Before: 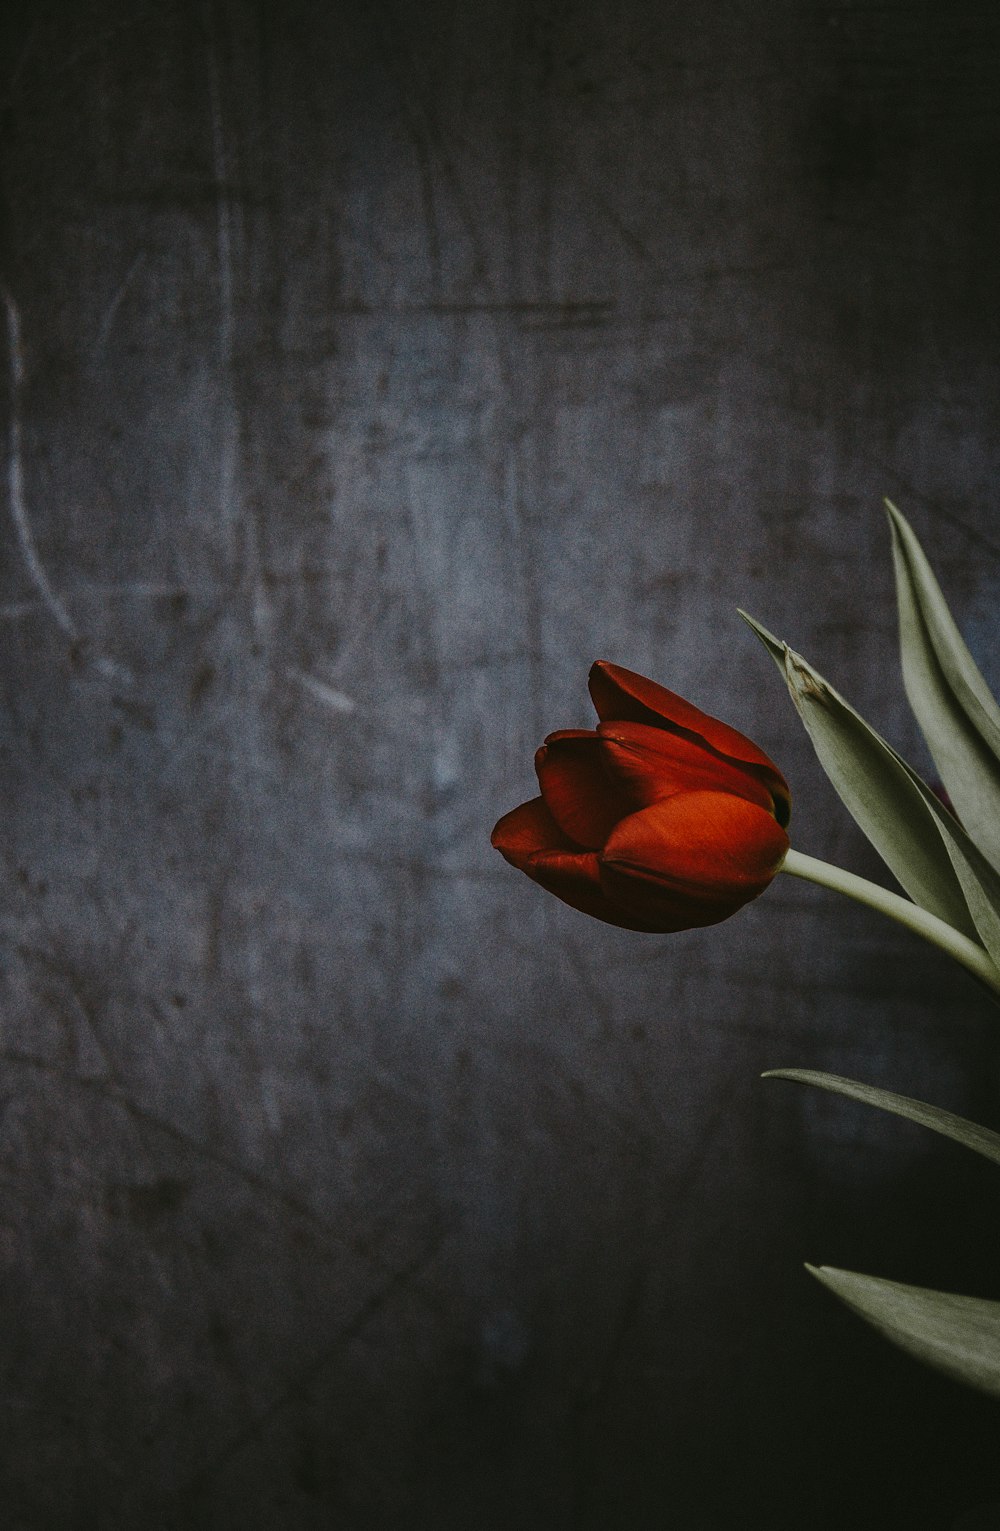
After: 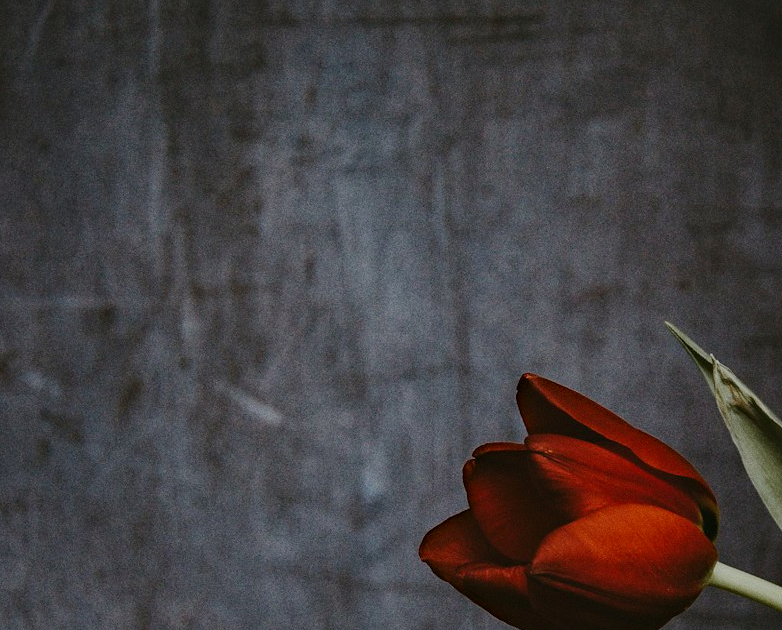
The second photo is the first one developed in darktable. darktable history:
crop: left 7.22%, top 18.772%, right 14.494%, bottom 39.785%
haze removal: compatibility mode true, adaptive false
